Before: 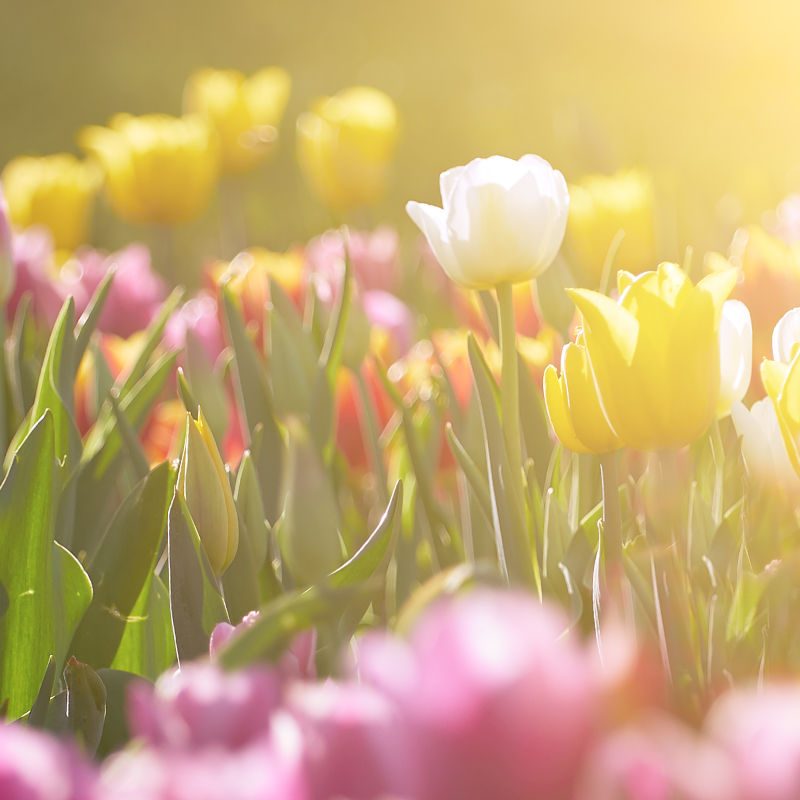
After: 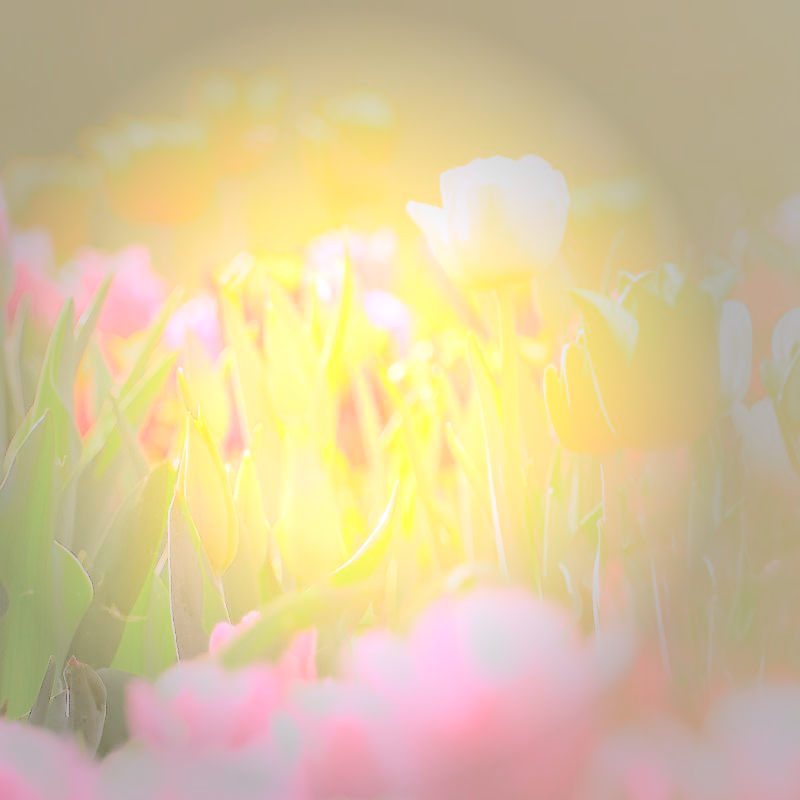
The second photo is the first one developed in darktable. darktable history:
exposure: black level correction 0, exposure 1.3 EV, compensate exposure bias true, compensate highlight preservation false
rgb curve: curves: ch0 [(0, 0) (0.21, 0.15) (0.24, 0.21) (0.5, 0.75) (0.75, 0.96) (0.89, 0.99) (1, 1)]; ch1 [(0, 0.02) (0.21, 0.13) (0.25, 0.2) (0.5, 0.67) (0.75, 0.9) (0.89, 0.97) (1, 1)]; ch2 [(0, 0.02) (0.21, 0.13) (0.25, 0.2) (0.5, 0.67) (0.75, 0.9) (0.89, 0.97) (1, 1)], compensate middle gray true
vignetting: fall-off start 33.76%, fall-off radius 64.94%, brightness -0.575, center (-0.12, -0.002), width/height ratio 0.959
